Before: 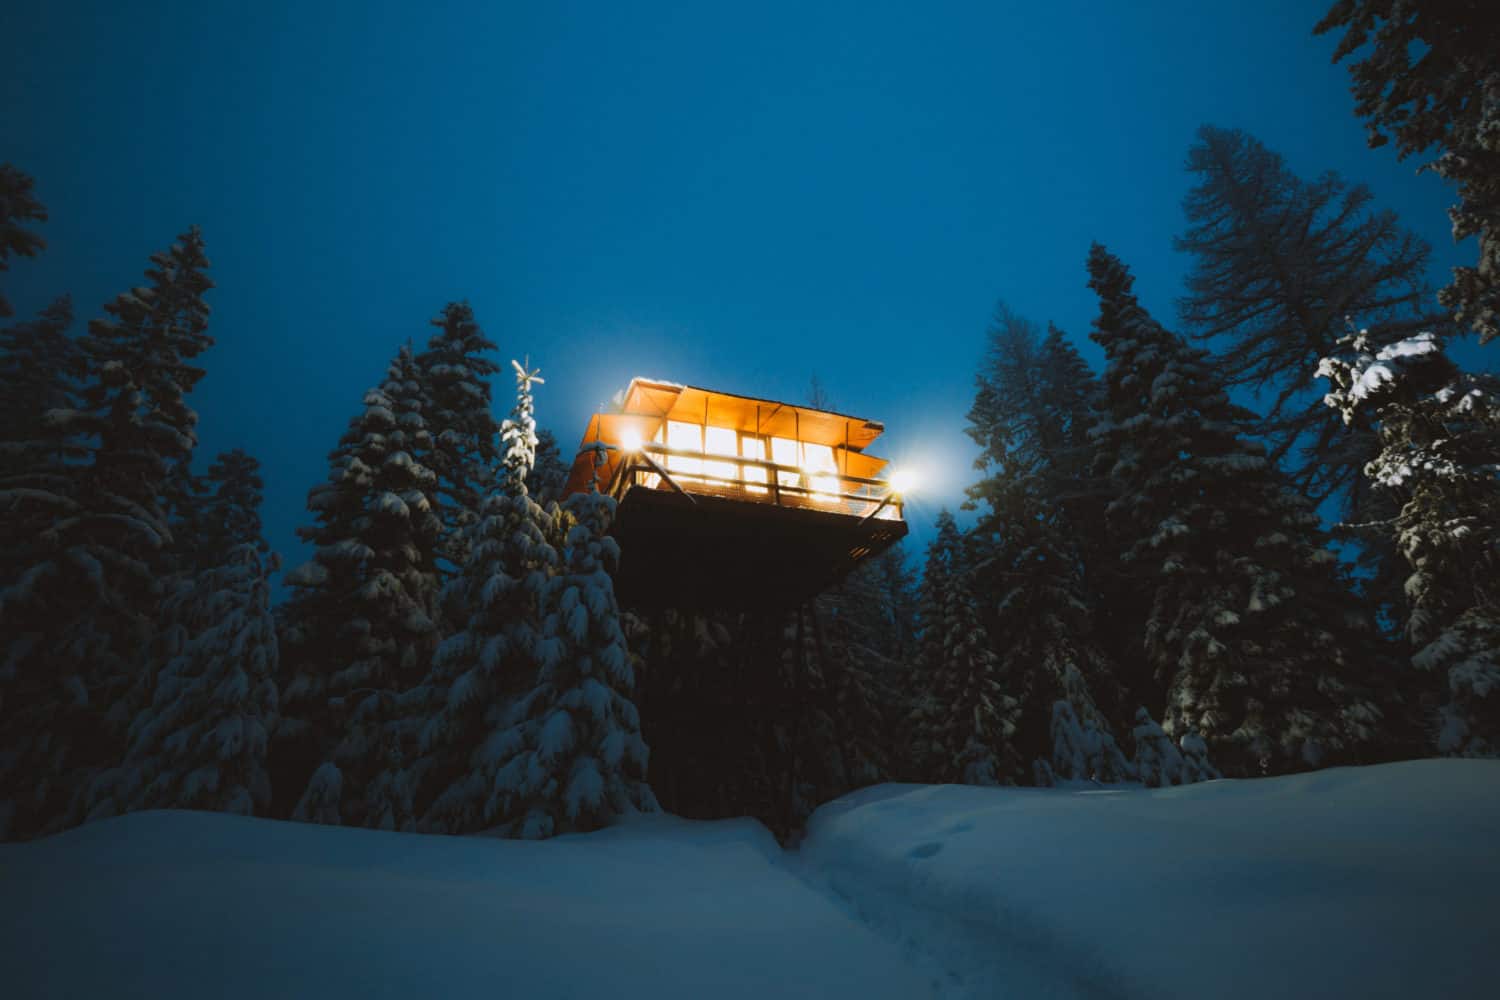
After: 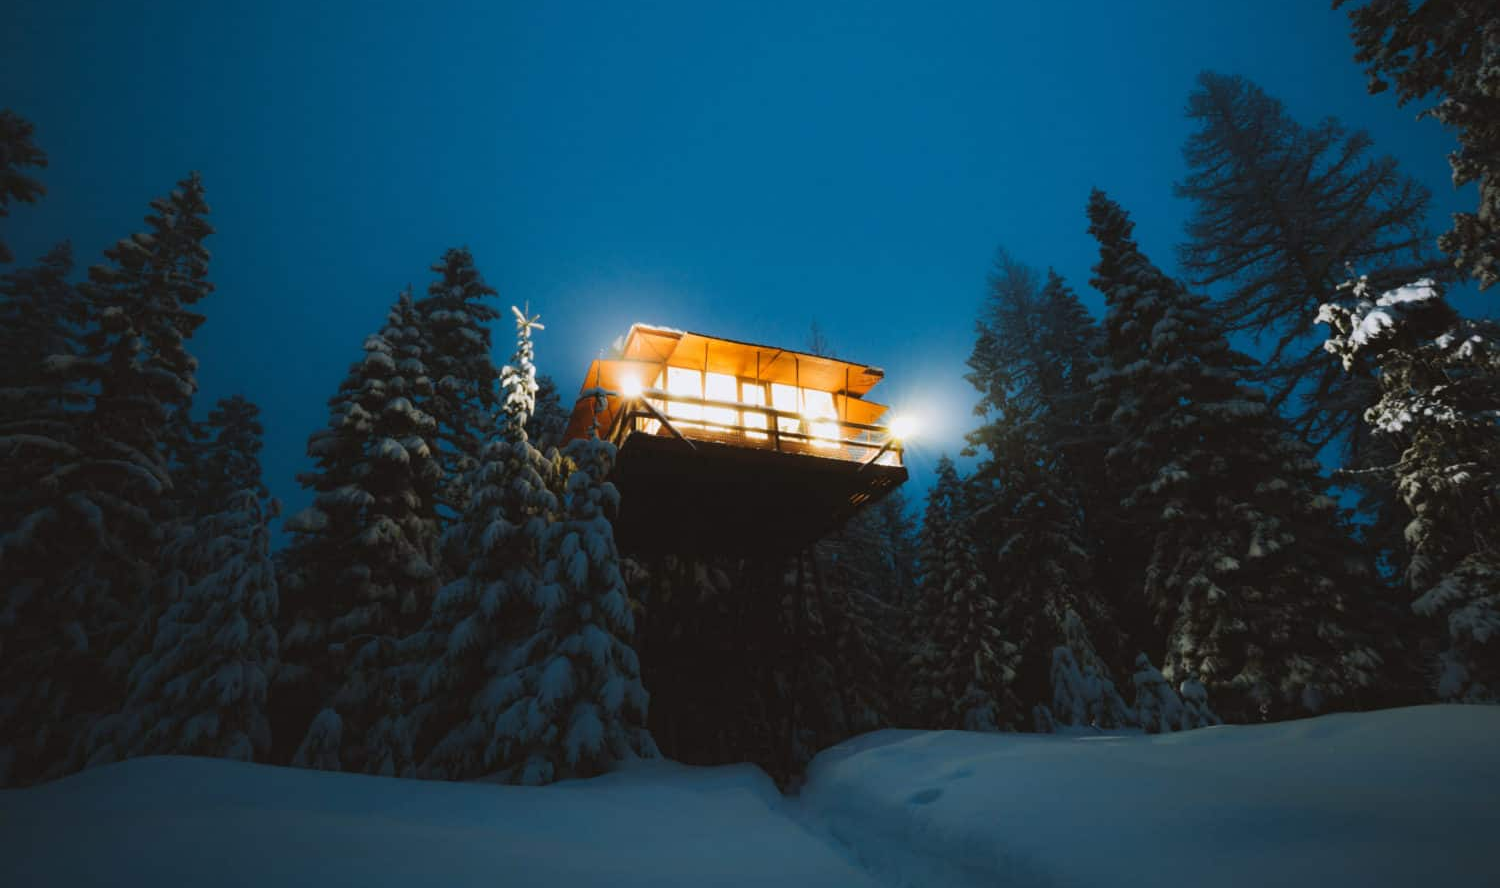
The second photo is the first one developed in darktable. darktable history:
crop and rotate: top 5.439%, bottom 5.728%
